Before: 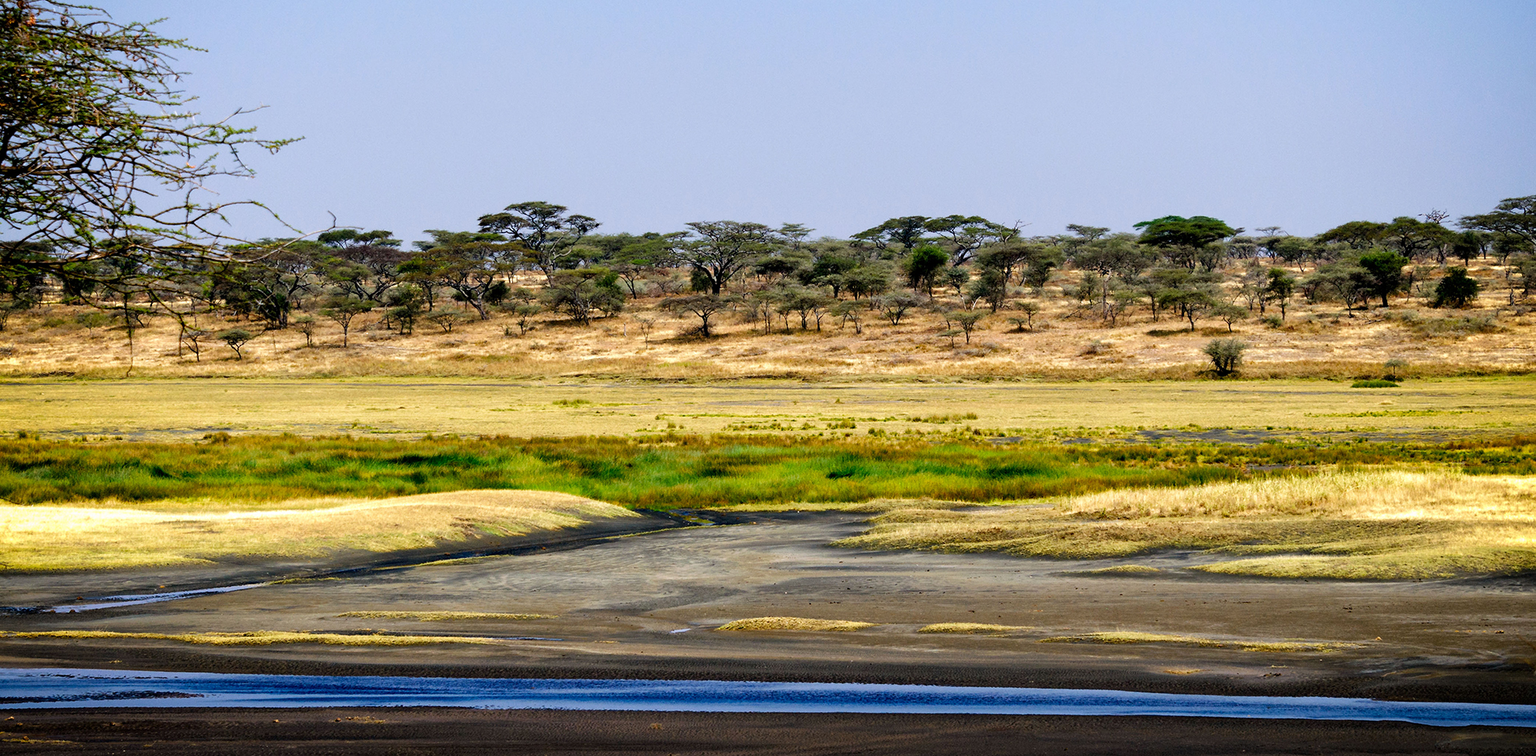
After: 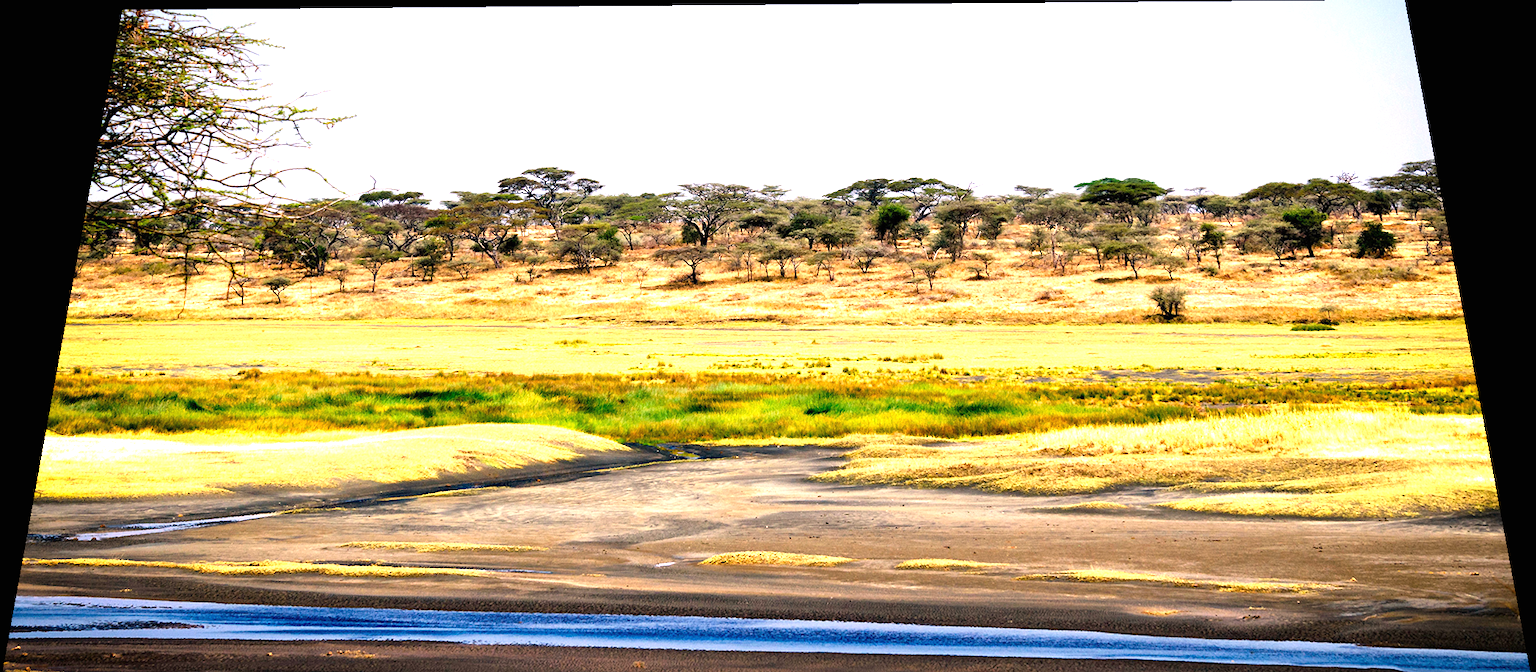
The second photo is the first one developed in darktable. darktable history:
rotate and perspective: rotation 0.128°, lens shift (vertical) -0.181, lens shift (horizontal) -0.044, shear 0.001, automatic cropping off
white balance: red 1.127, blue 0.943
exposure: black level correction 0, exposure 1.1 EV, compensate exposure bias true, compensate highlight preservation false
crop and rotate: top 0%, bottom 5.097%
